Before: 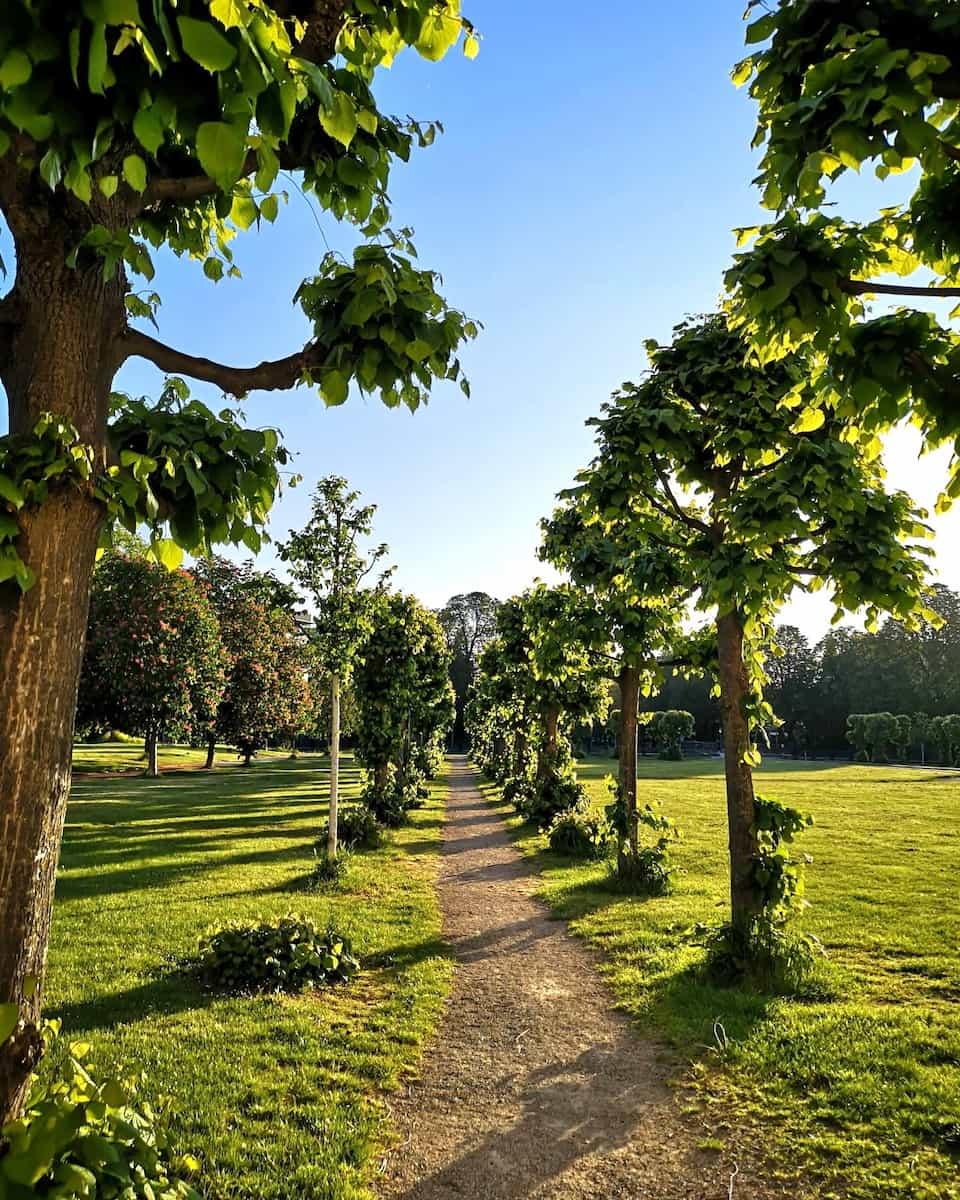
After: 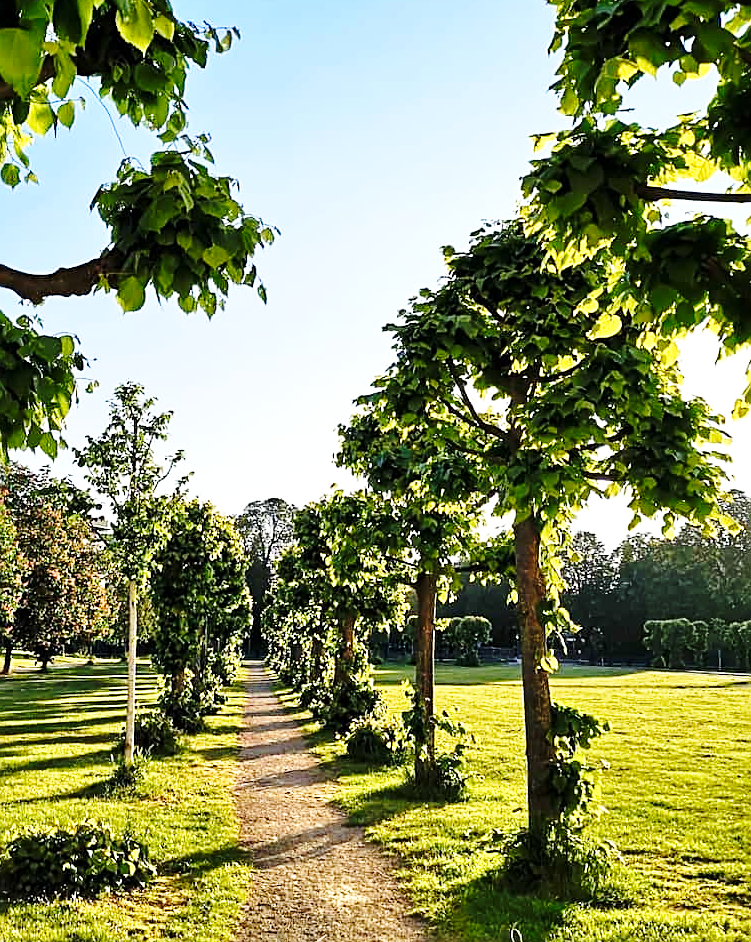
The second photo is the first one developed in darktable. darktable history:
crop and rotate: left 21.236%, top 7.856%, right 0.452%, bottom 13.635%
base curve: curves: ch0 [(0, 0) (0.036, 0.037) (0.121, 0.228) (0.46, 0.76) (0.859, 0.983) (1, 1)], preserve colors none
sharpen: on, module defaults
